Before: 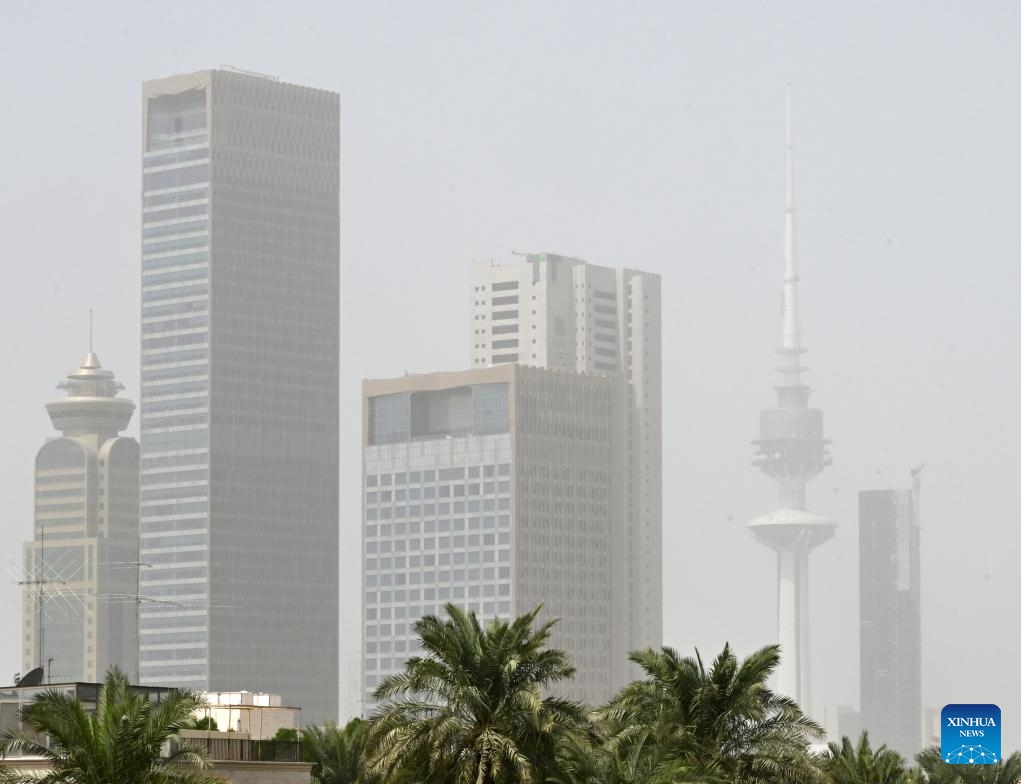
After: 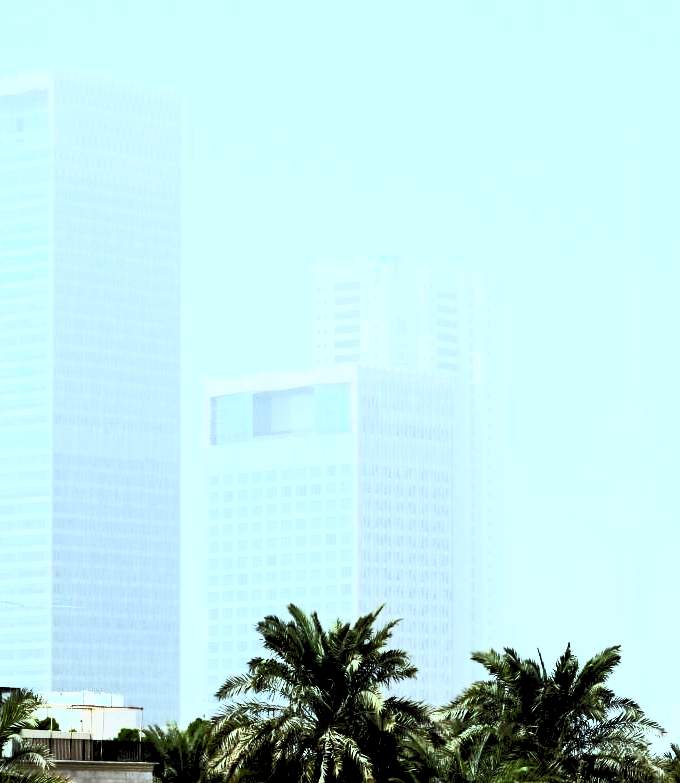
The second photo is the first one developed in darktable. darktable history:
contrast brightness saturation: contrast 0.83, brightness 0.59, saturation 0.59
rgb levels: levels [[0.034, 0.472, 0.904], [0, 0.5, 1], [0, 0.5, 1]]
crop and rotate: left 15.546%, right 17.787%
color correction: highlights a* -9.73, highlights b* -21.22
